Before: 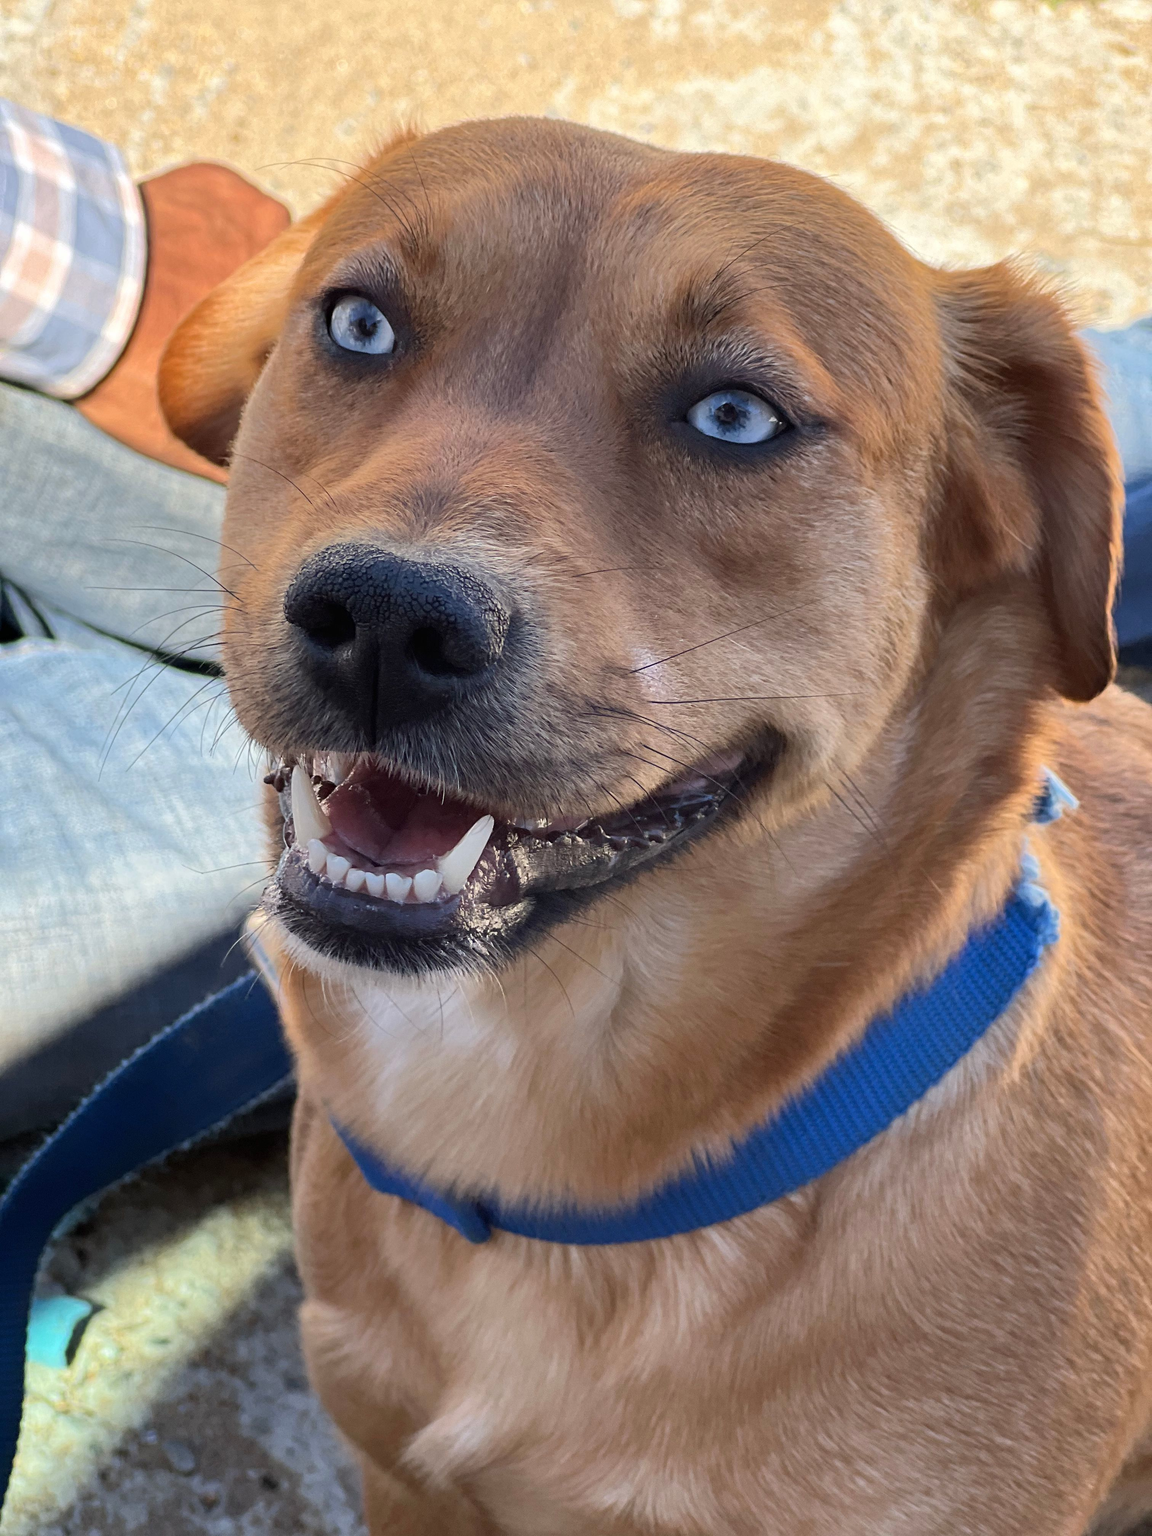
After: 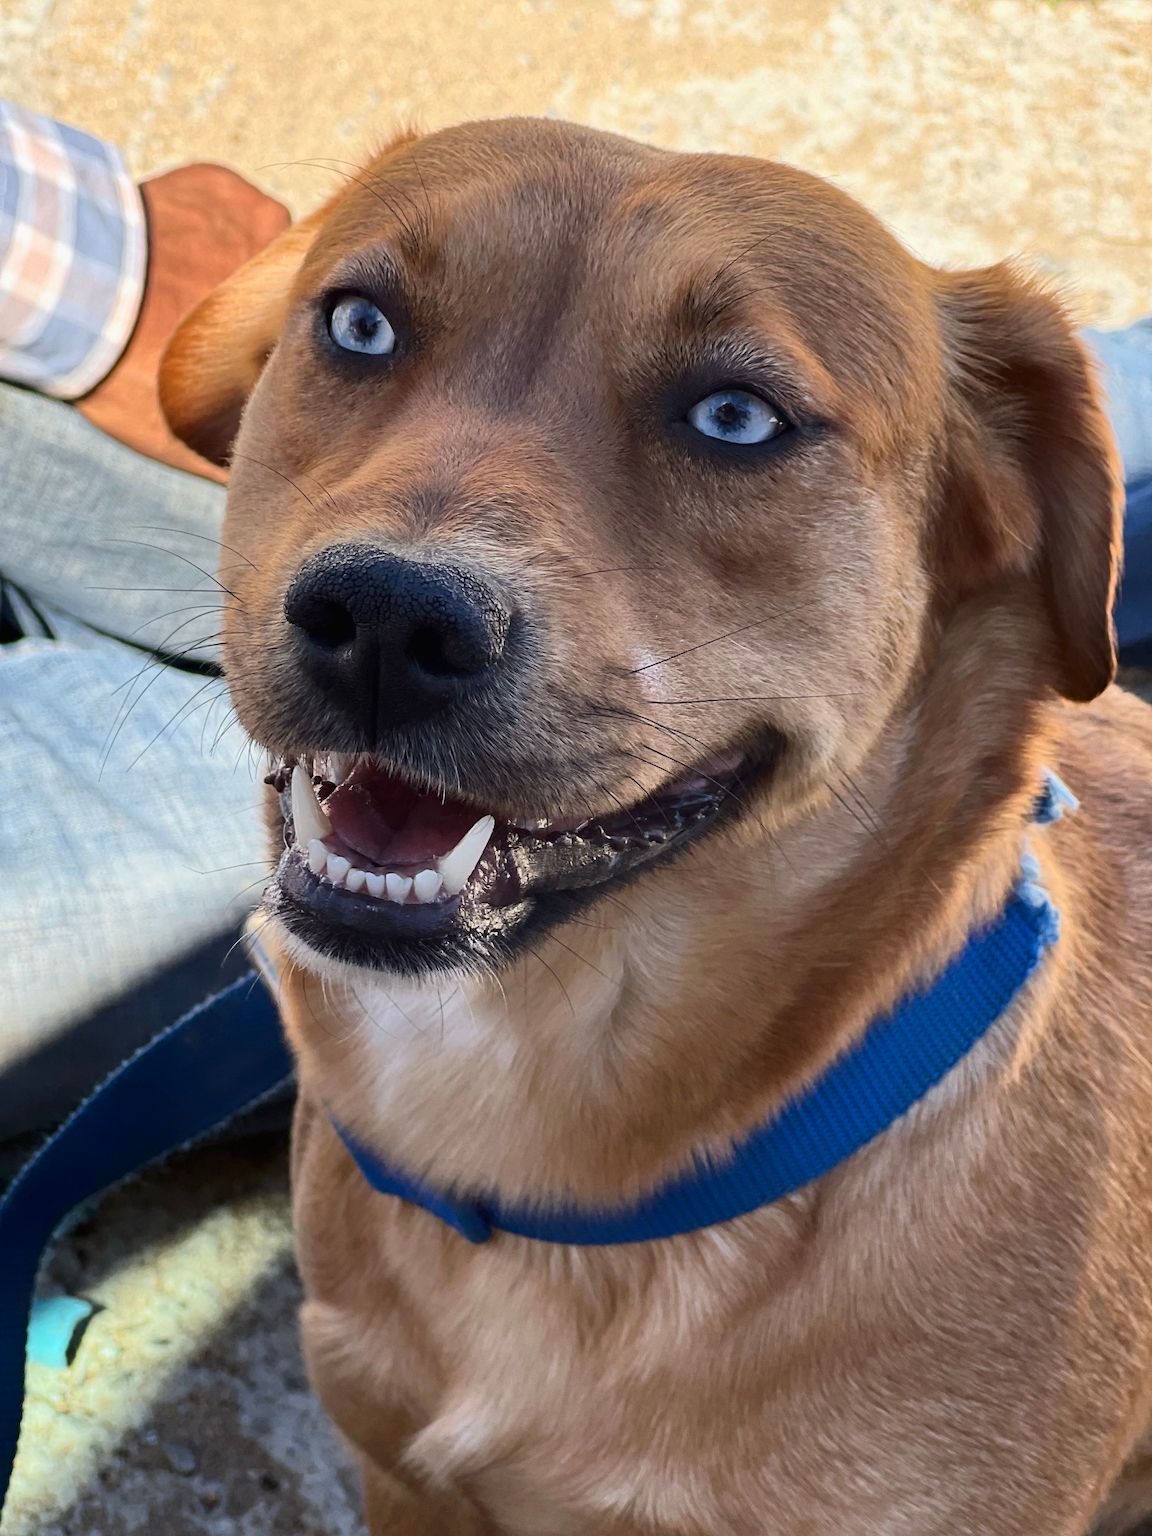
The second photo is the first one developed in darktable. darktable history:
tone curve: curves: ch0 [(0.016, 0.011) (0.204, 0.146) (0.515, 0.476) (0.78, 0.795) (1, 0.981)], color space Lab, independent channels, preserve colors none
